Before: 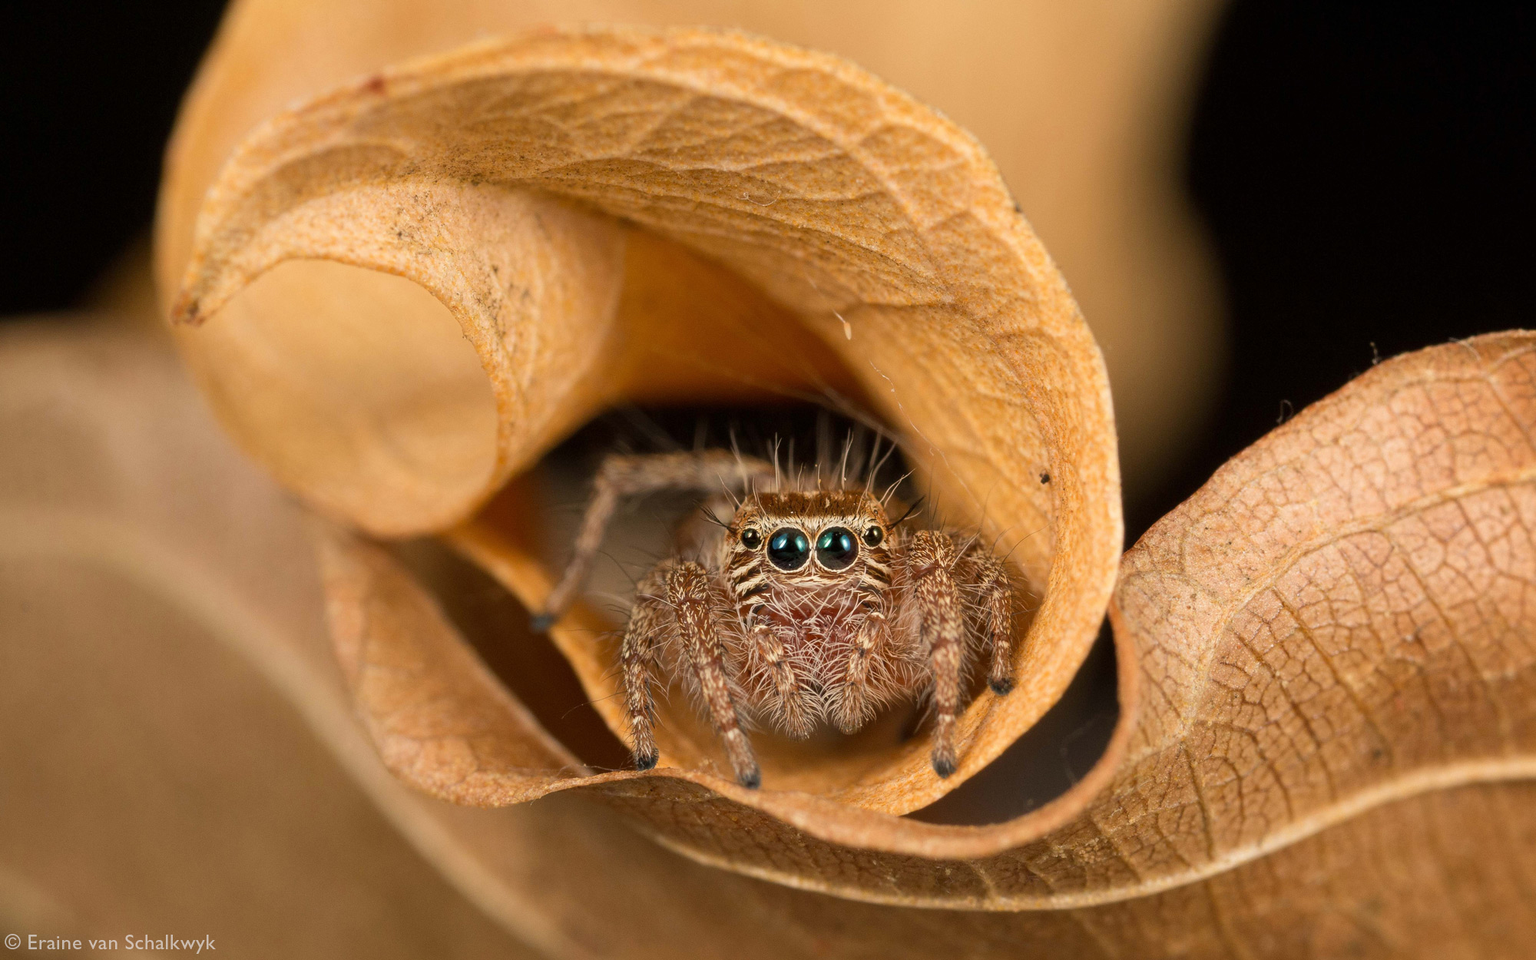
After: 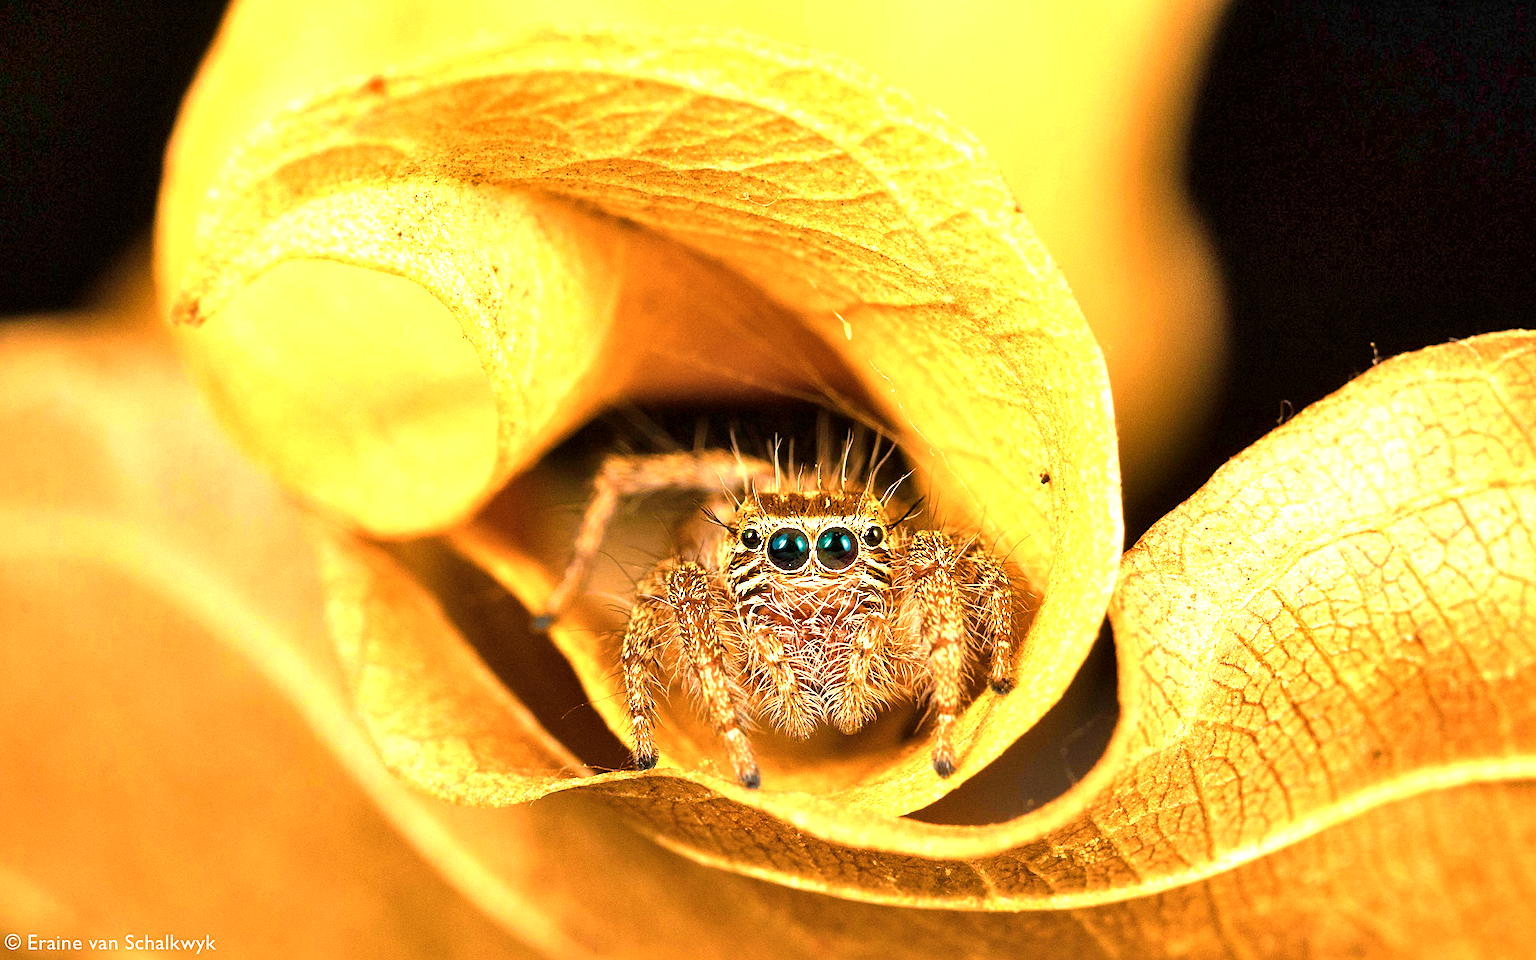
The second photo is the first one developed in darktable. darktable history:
color zones: curves: ch0 [(0.018, 0.548) (0.224, 0.64) (0.425, 0.447) (0.675, 0.575) (0.732, 0.579)]; ch1 [(0.066, 0.487) (0.25, 0.5) (0.404, 0.43) (0.75, 0.421) (0.956, 0.421)]; ch2 [(0.044, 0.561) (0.215, 0.465) (0.399, 0.544) (0.465, 0.548) (0.614, 0.447) (0.724, 0.43) (0.882, 0.623) (0.956, 0.632)]
shadows and highlights: shadows 75, highlights -25, soften with gaussian
color balance rgb: perceptual saturation grading › global saturation 100%
sharpen: on, module defaults
exposure: exposure 0.648 EV, compensate highlight preservation false
